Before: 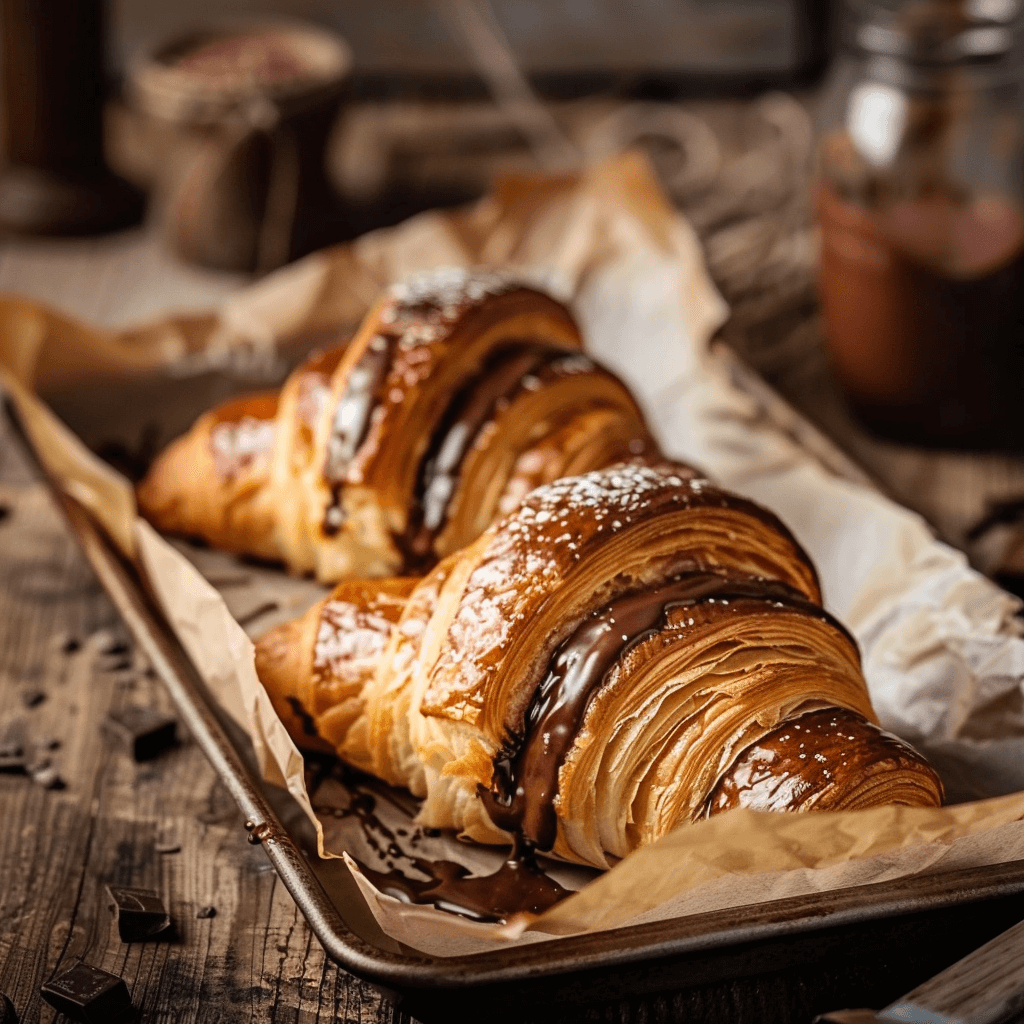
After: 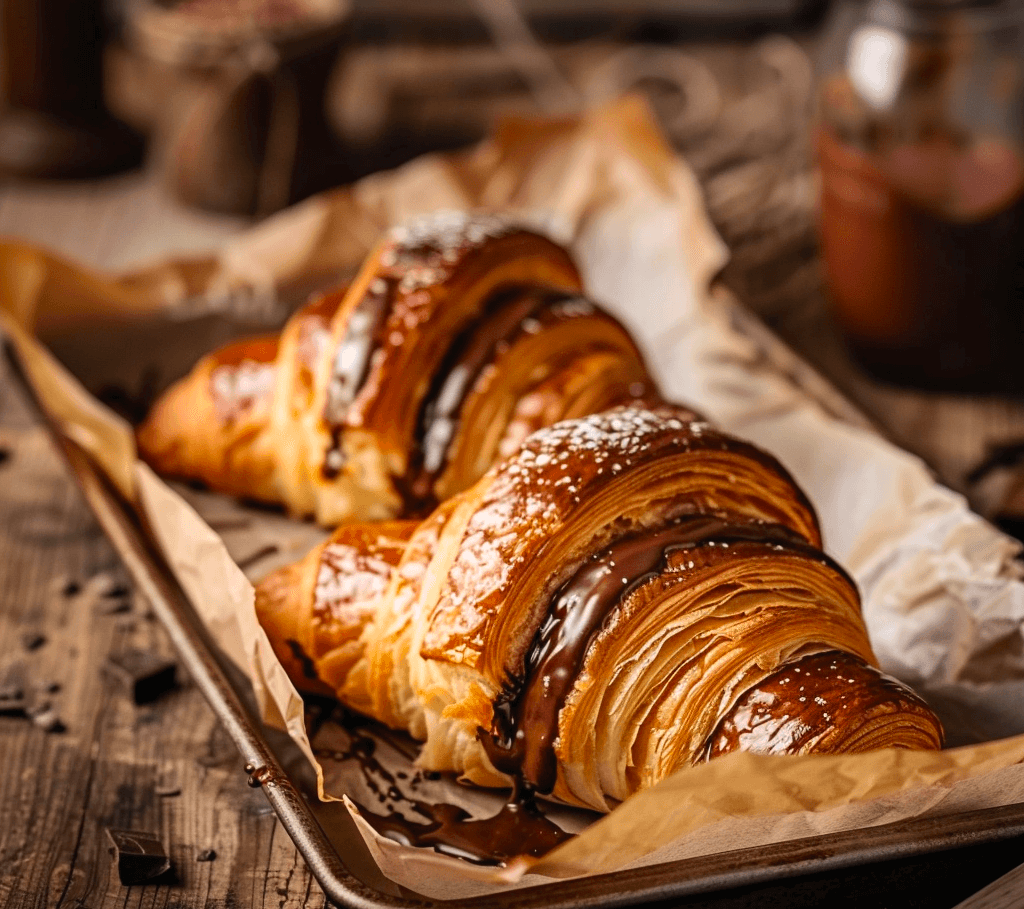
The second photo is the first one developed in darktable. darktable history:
crop and rotate: top 5.609%, bottom 5.609%
fill light: on, module defaults
color correction: highlights a* 3.22, highlights b* 1.93, saturation 1.19
